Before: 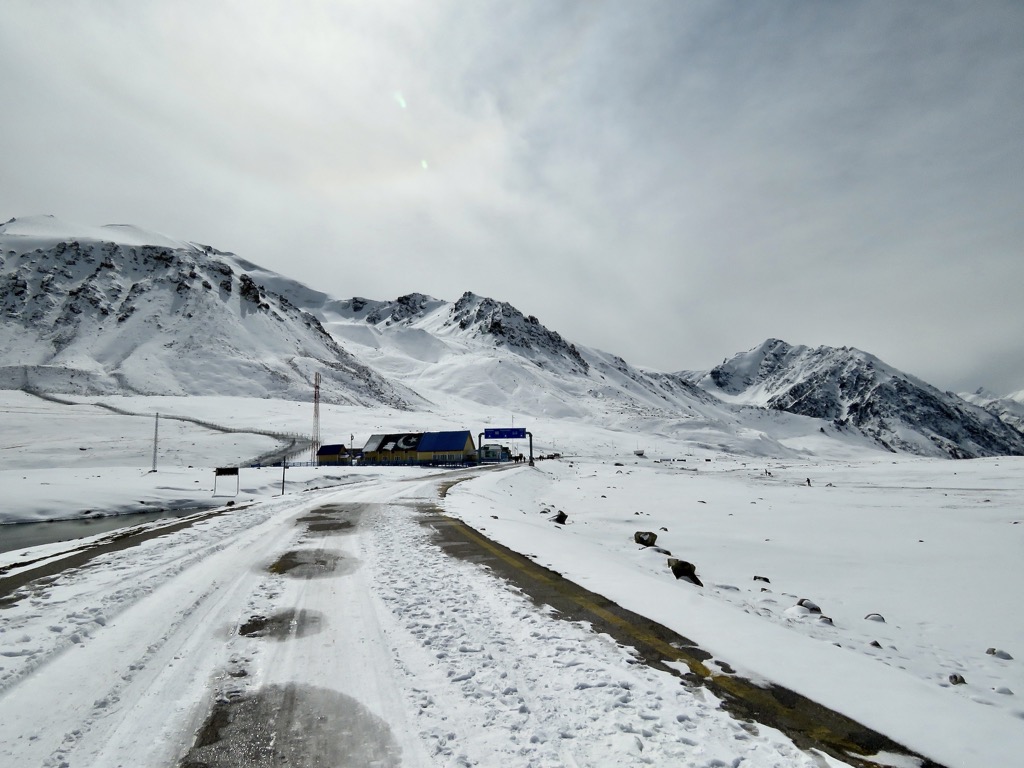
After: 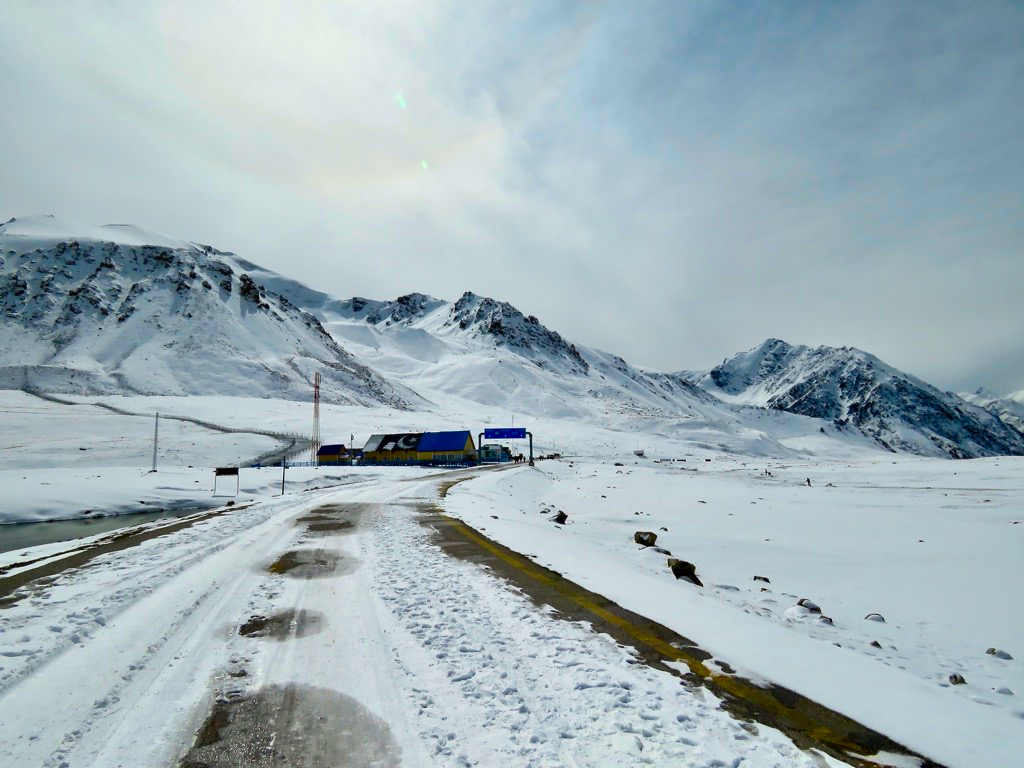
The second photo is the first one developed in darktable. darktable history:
color correction: highlights b* 0.059, saturation 1.76
